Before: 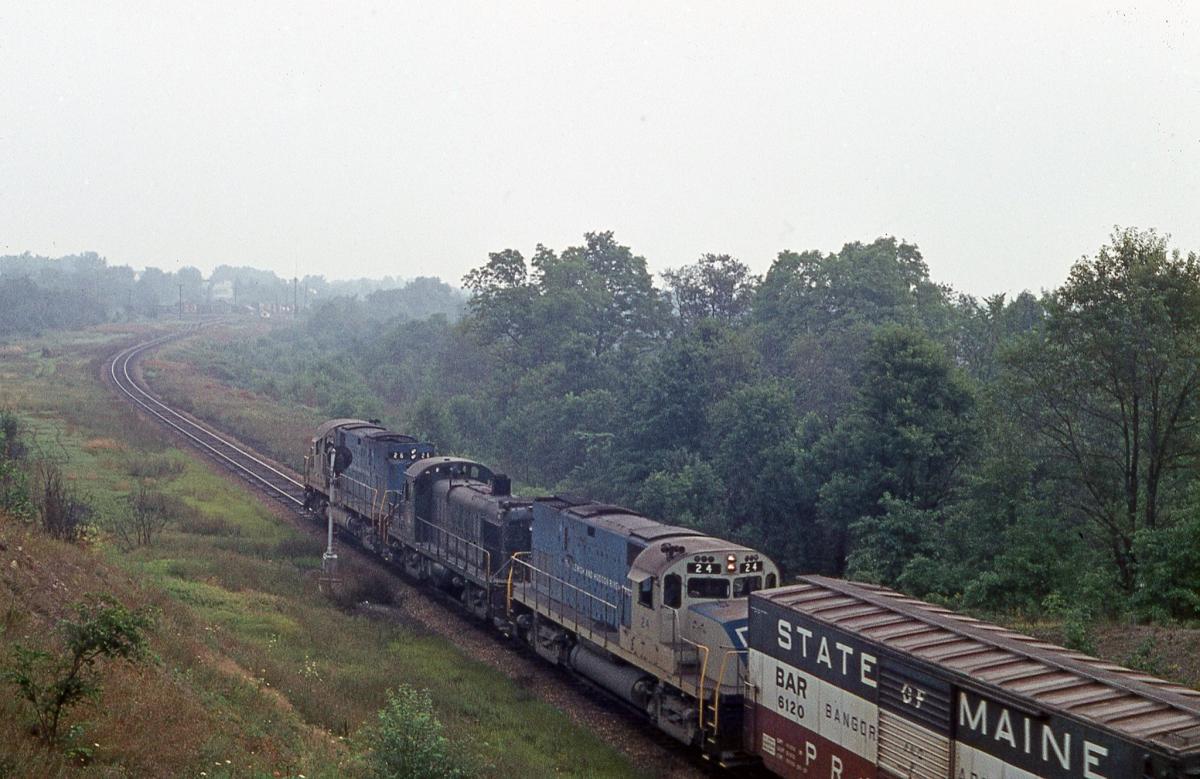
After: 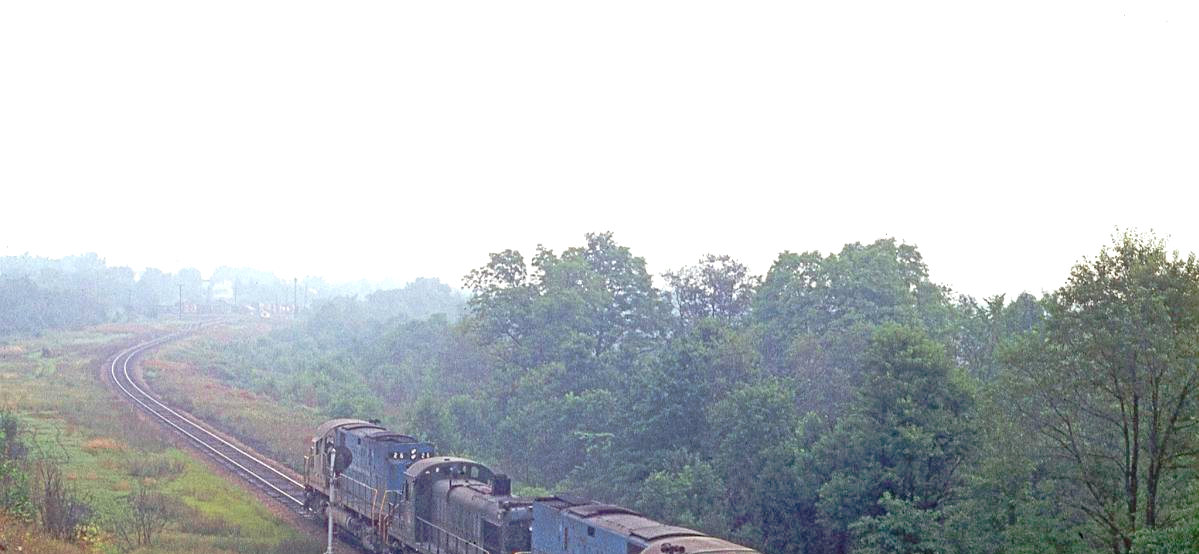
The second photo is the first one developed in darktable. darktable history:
tone curve: curves: ch0 [(0, 0) (0.126, 0.061) (0.362, 0.382) (0.498, 0.498) (0.706, 0.712) (1, 1)]; ch1 [(0, 0) (0.5, 0.505) (0.55, 0.578) (1, 1)]; ch2 [(0, 0) (0.44, 0.424) (0.489, 0.483) (0.537, 0.538) (1, 1)], preserve colors none
contrast equalizer: y [[0.514, 0.573, 0.581, 0.508, 0.5, 0.5], [0.5 ×6], [0.5 ×6], [0 ×6], [0 ×6]], mix -0.989
contrast brightness saturation: brightness 0.093, saturation 0.19
crop: bottom 28.856%
exposure: black level correction 0, exposure 0.699 EV, compensate highlight preservation false
